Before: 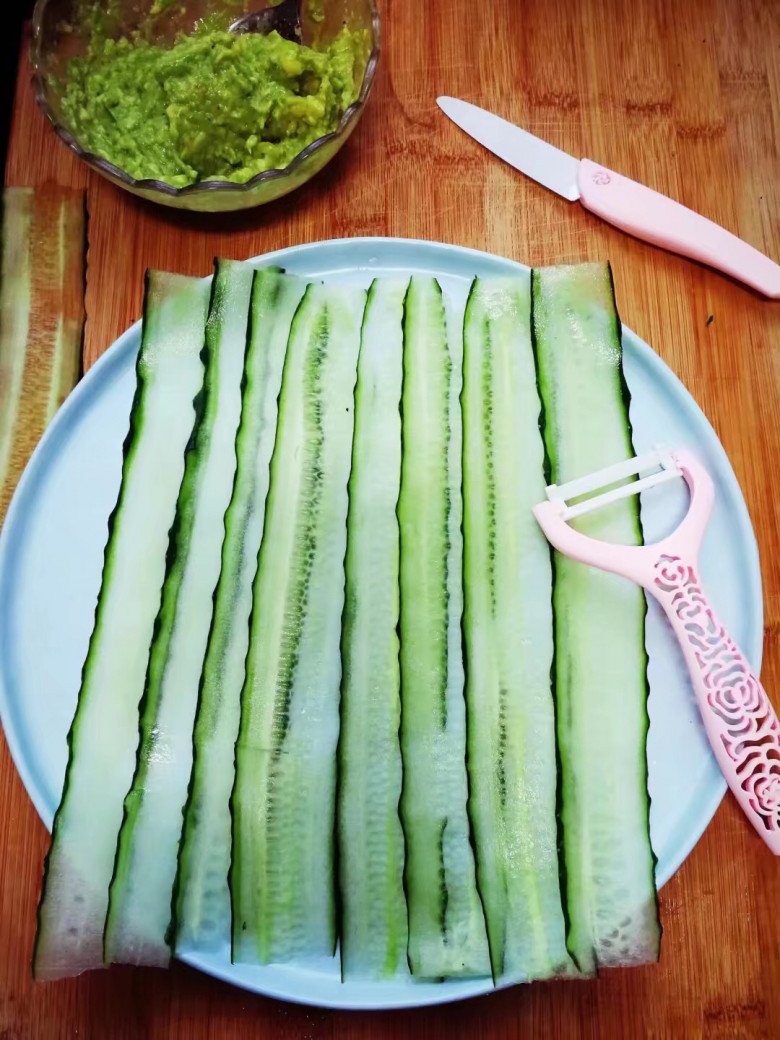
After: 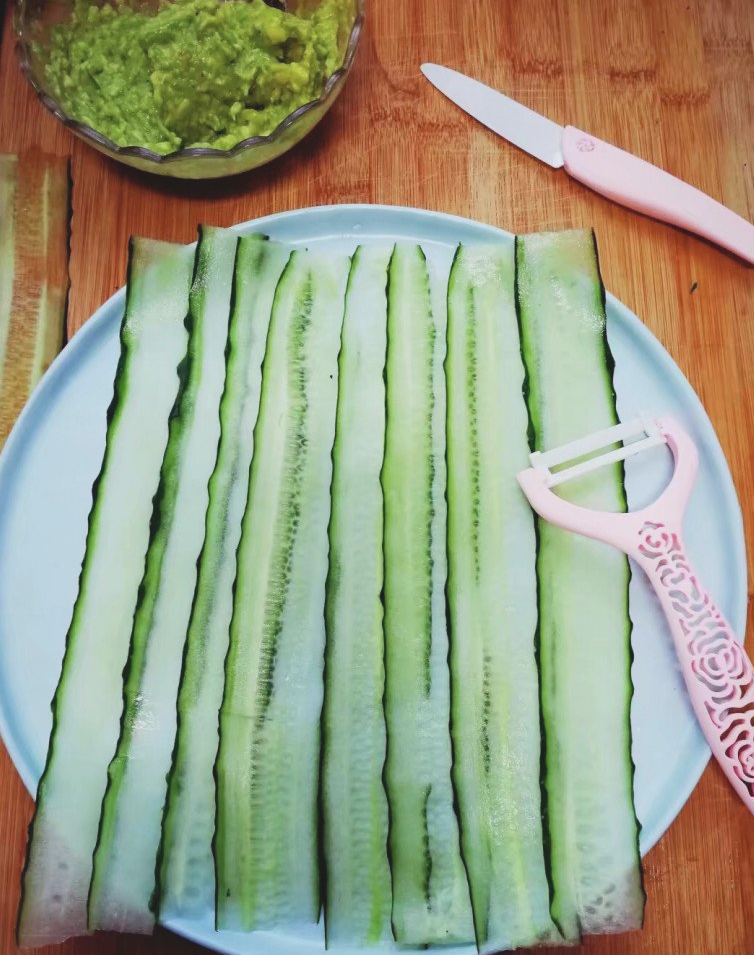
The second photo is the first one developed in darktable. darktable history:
contrast brightness saturation: contrast -0.143, brightness 0.041, saturation -0.134
crop: left 2.14%, top 3.223%, right 1.082%, bottom 4.927%
